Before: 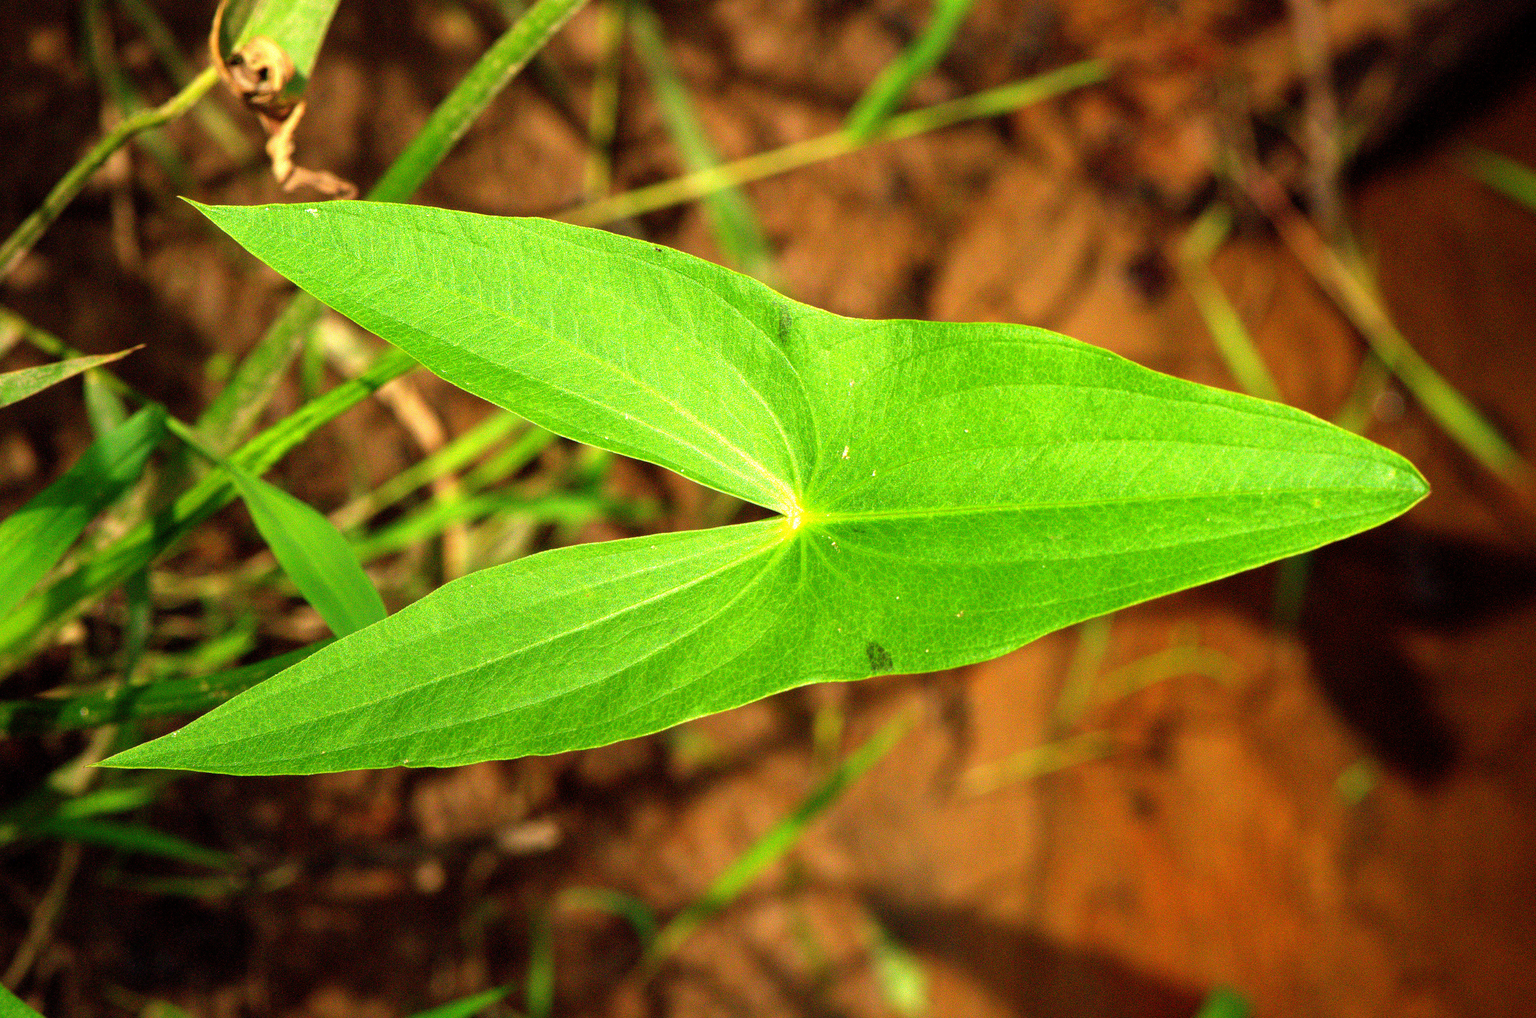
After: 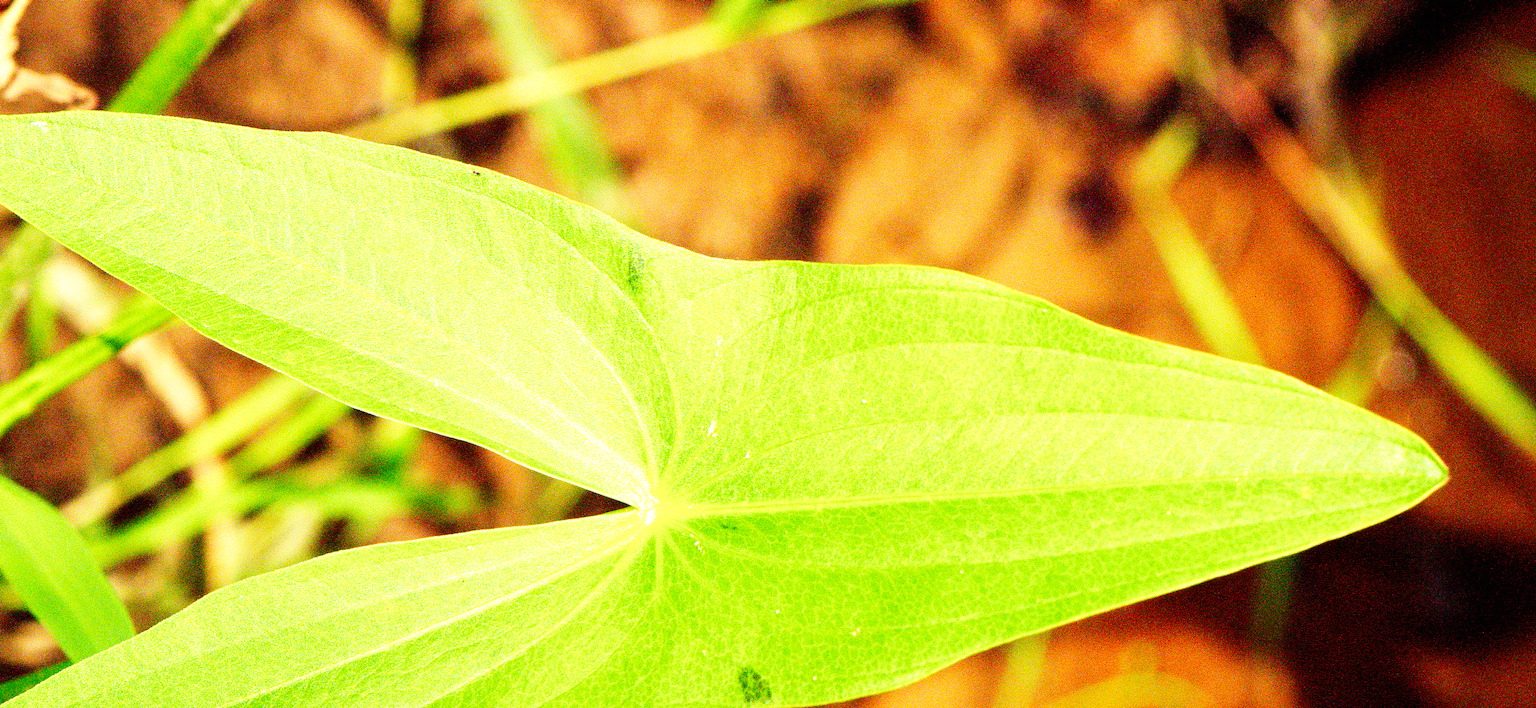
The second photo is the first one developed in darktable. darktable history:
crop: left 18.252%, top 11.093%, right 2.341%, bottom 33.604%
base curve: curves: ch0 [(0, 0) (0.007, 0.004) (0.027, 0.03) (0.046, 0.07) (0.207, 0.54) (0.442, 0.872) (0.673, 0.972) (1, 1)], preserve colors none
